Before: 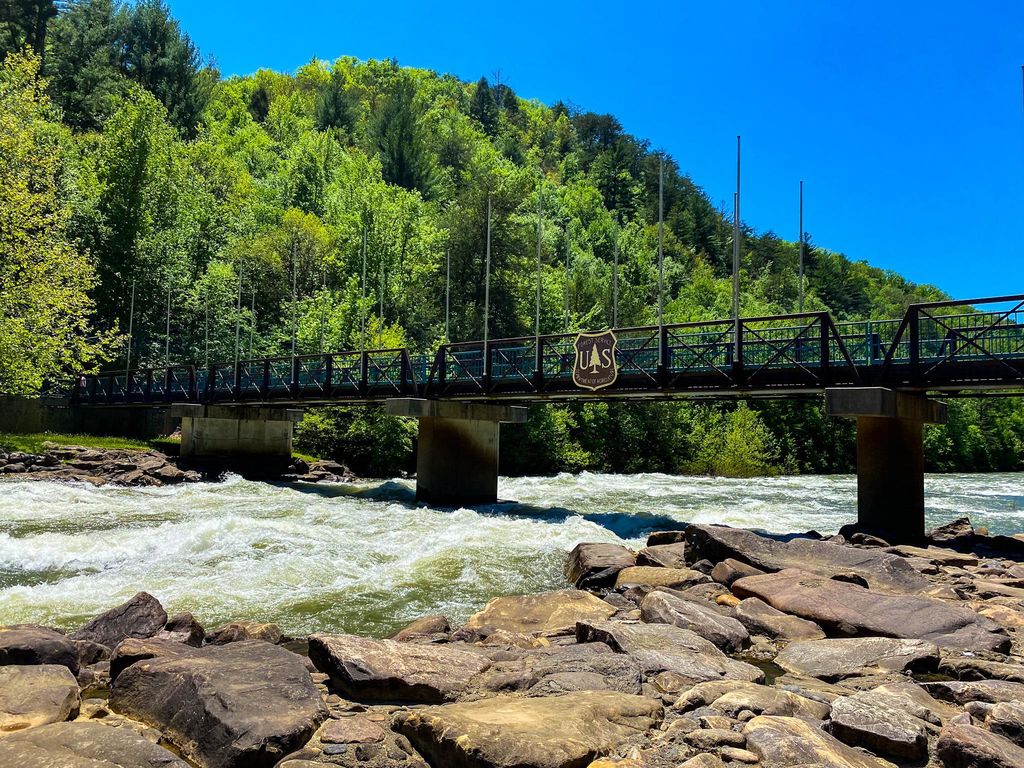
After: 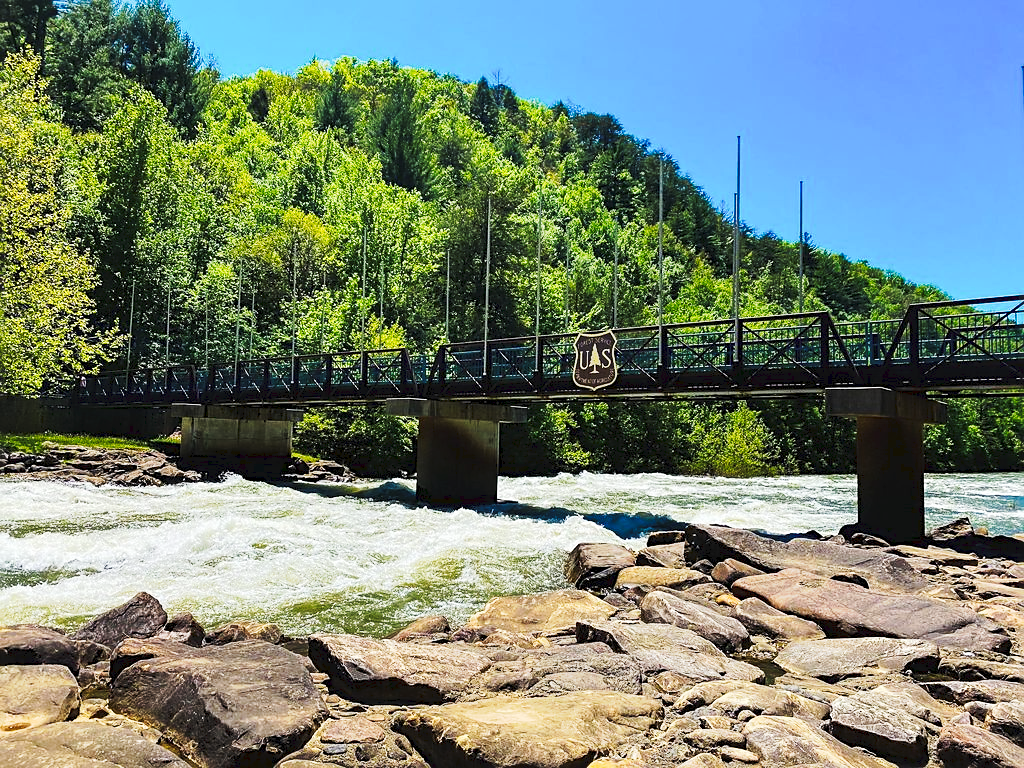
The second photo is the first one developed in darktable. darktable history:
tone curve: curves: ch0 [(0, 0) (0.003, 0.045) (0.011, 0.054) (0.025, 0.069) (0.044, 0.083) (0.069, 0.101) (0.1, 0.119) (0.136, 0.146) (0.177, 0.177) (0.224, 0.221) (0.277, 0.277) (0.335, 0.362) (0.399, 0.452) (0.468, 0.571) (0.543, 0.666) (0.623, 0.758) (0.709, 0.853) (0.801, 0.896) (0.898, 0.945) (1, 1)], preserve colors none
sharpen: radius 1.864, amount 0.398, threshold 1.271
